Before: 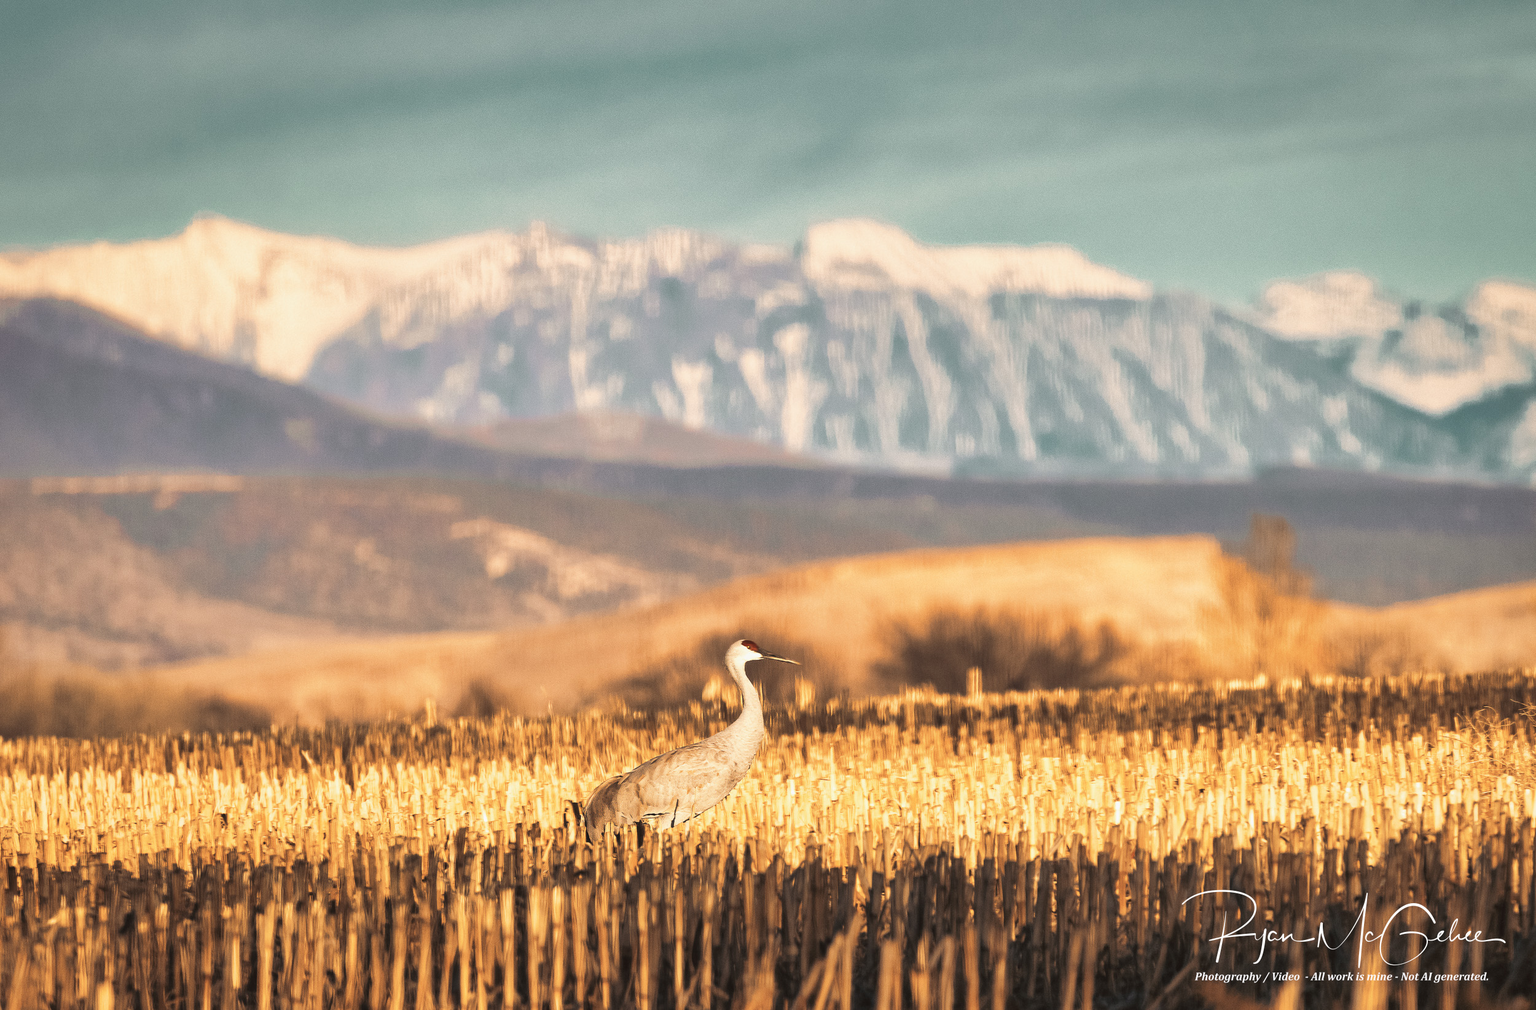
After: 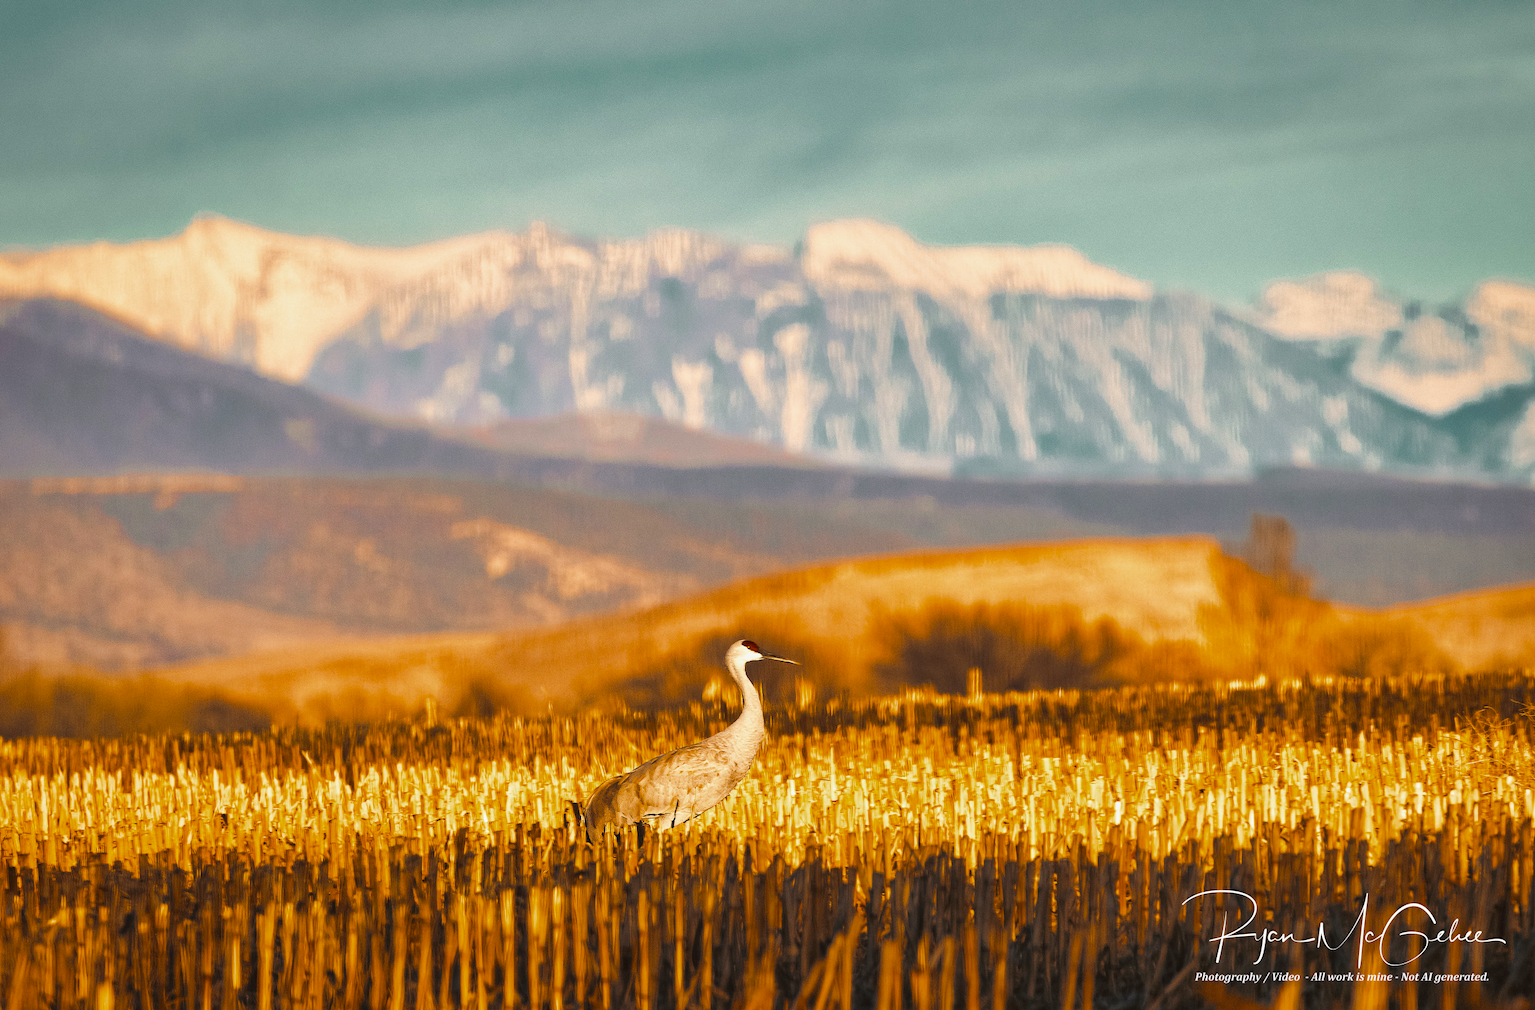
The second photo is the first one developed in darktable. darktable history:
exposure: exposure -0.045 EV, compensate exposure bias true, compensate highlight preservation false
tone equalizer: on, module defaults
color balance rgb: power › hue 310.28°, white fulcrum 0.981 EV, perceptual saturation grading › global saturation 31.183%, global vibrance 1.338%, saturation formula JzAzBz (2021)
